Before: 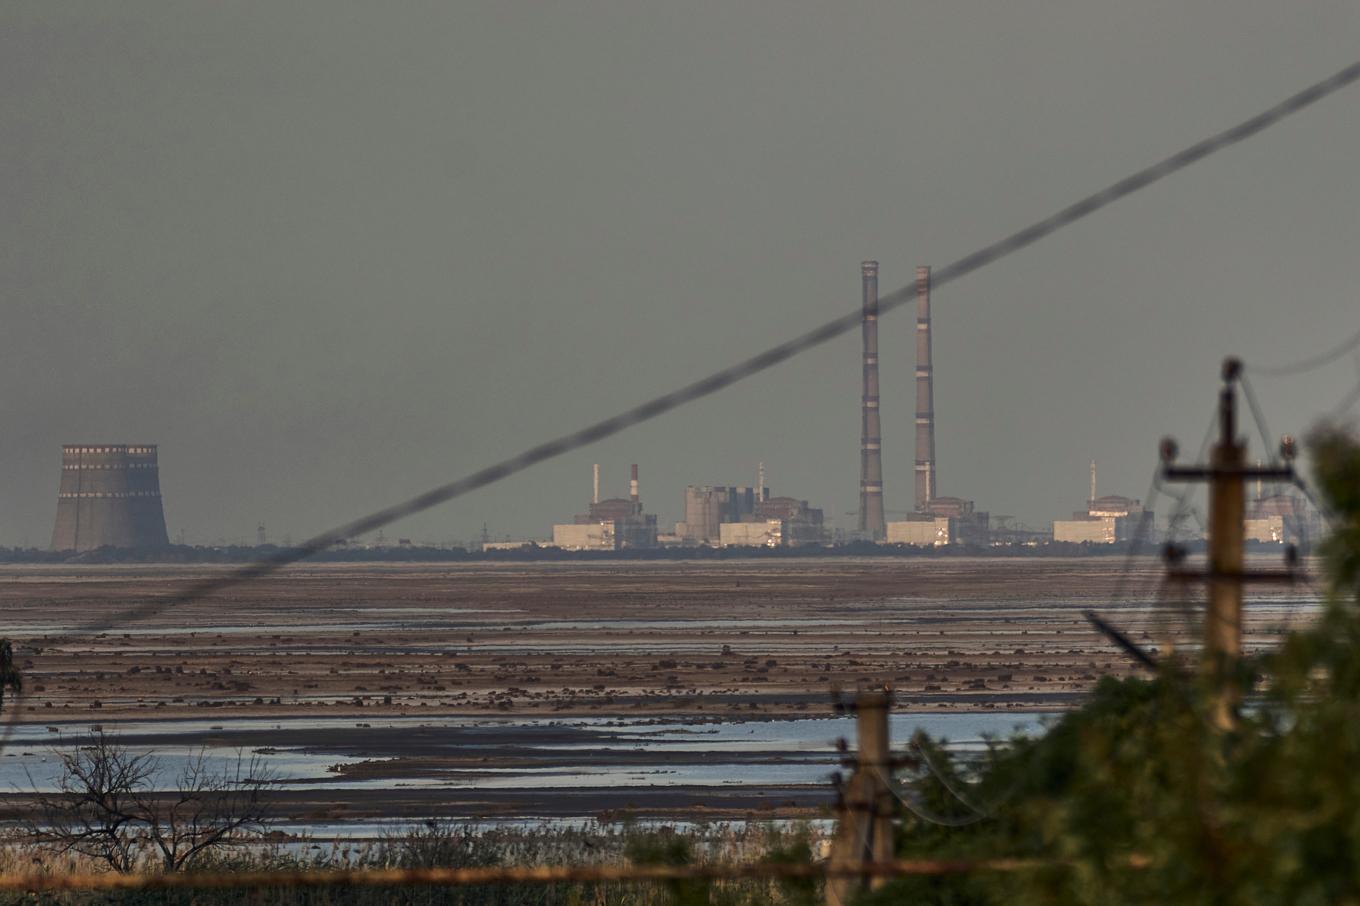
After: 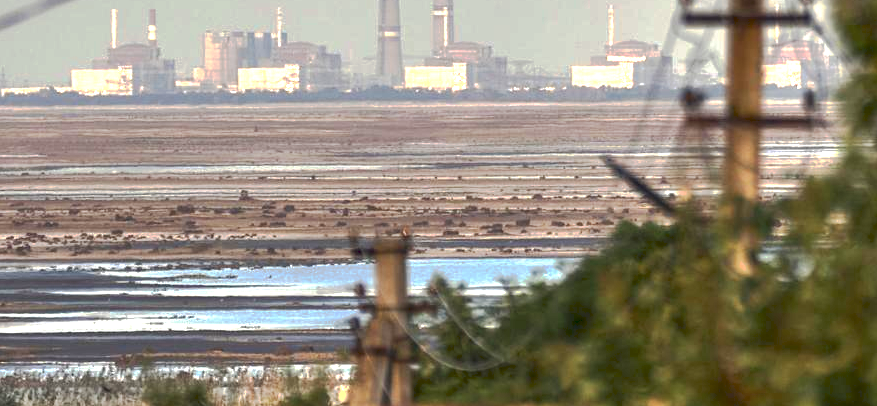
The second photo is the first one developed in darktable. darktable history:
tone curve: curves: ch0 [(0, 0) (0.003, 0.08) (0.011, 0.088) (0.025, 0.104) (0.044, 0.122) (0.069, 0.141) (0.1, 0.161) (0.136, 0.181) (0.177, 0.209) (0.224, 0.246) (0.277, 0.293) (0.335, 0.343) (0.399, 0.399) (0.468, 0.464) (0.543, 0.54) (0.623, 0.616) (0.709, 0.694) (0.801, 0.757) (0.898, 0.821) (1, 1)], preserve colors none
exposure: black level correction 0.001, exposure 2 EV, compensate highlight preservation false
crop and rotate: left 35.509%, top 50.238%, bottom 4.934%
